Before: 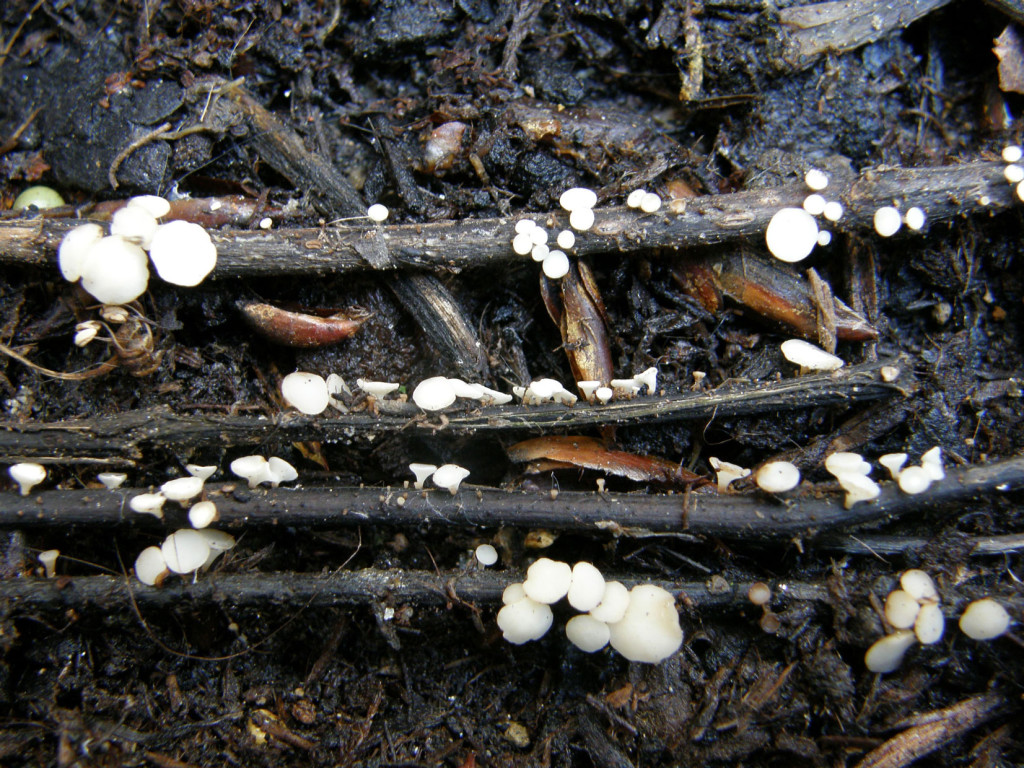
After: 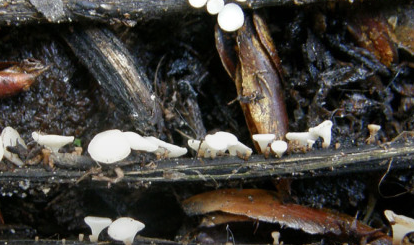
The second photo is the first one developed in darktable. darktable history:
white balance: emerald 1
crop: left 31.751%, top 32.172%, right 27.8%, bottom 35.83%
graduated density: rotation -180°, offset 27.42
